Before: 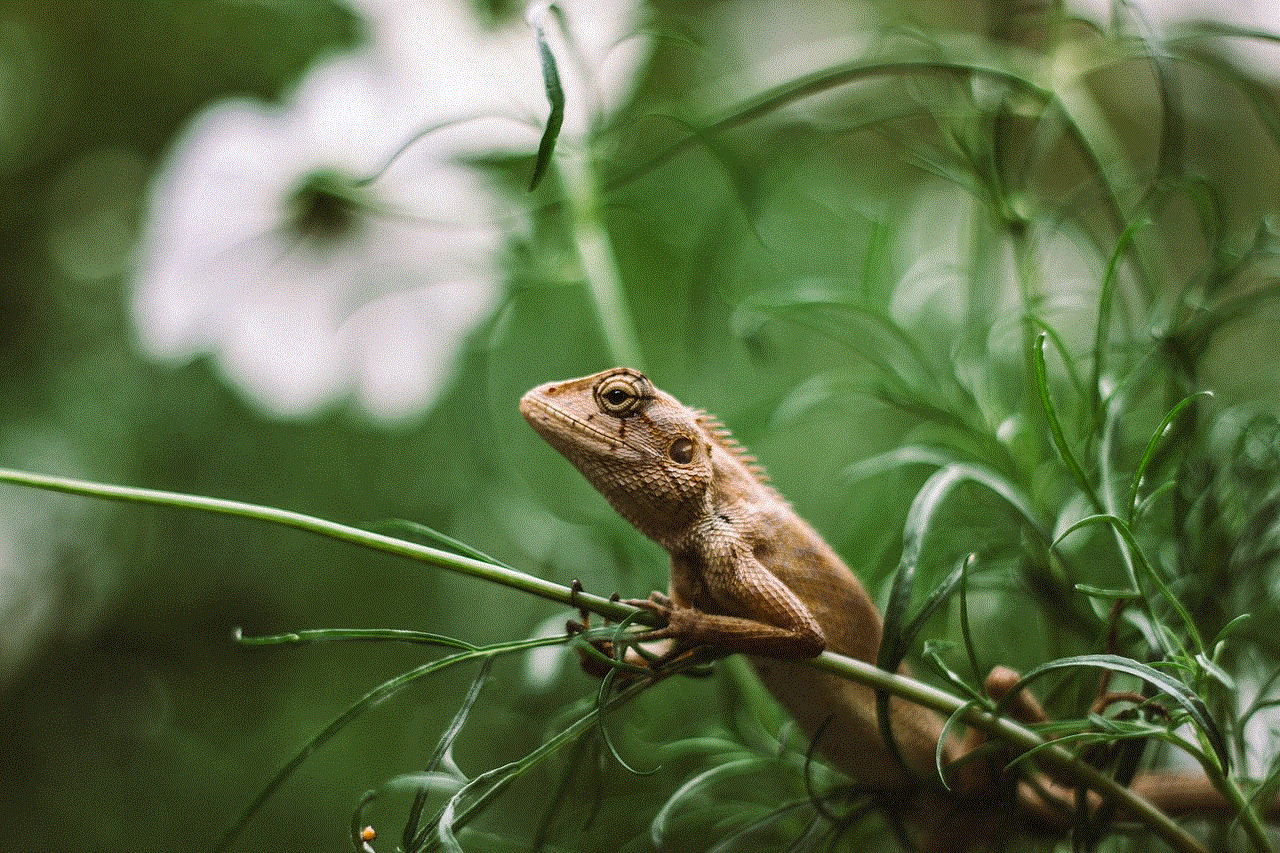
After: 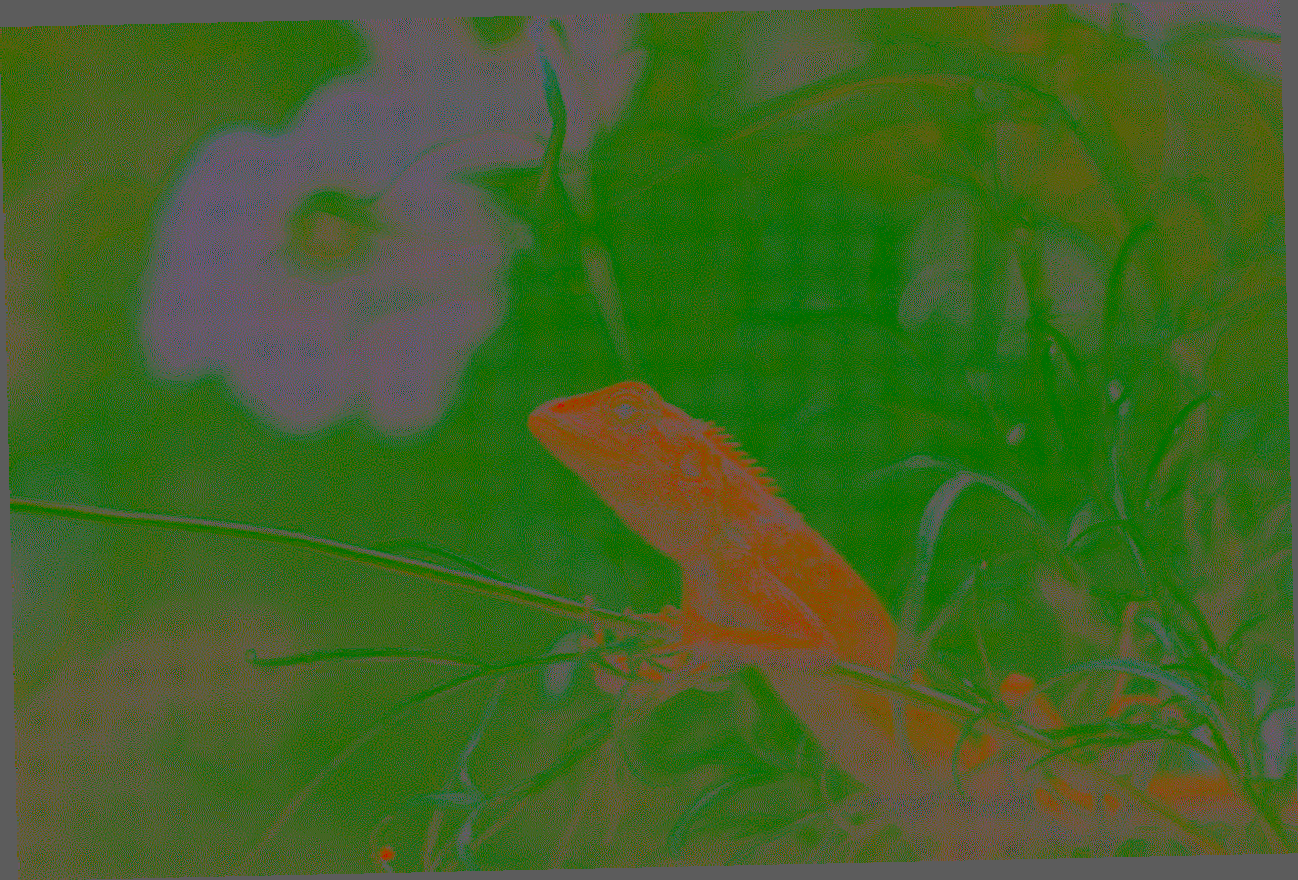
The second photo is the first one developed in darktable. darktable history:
contrast brightness saturation: contrast -0.99, brightness -0.17, saturation 0.75
rotate and perspective: rotation -1.24°, automatic cropping off
exposure: exposure 0.127 EV, compensate highlight preservation false
